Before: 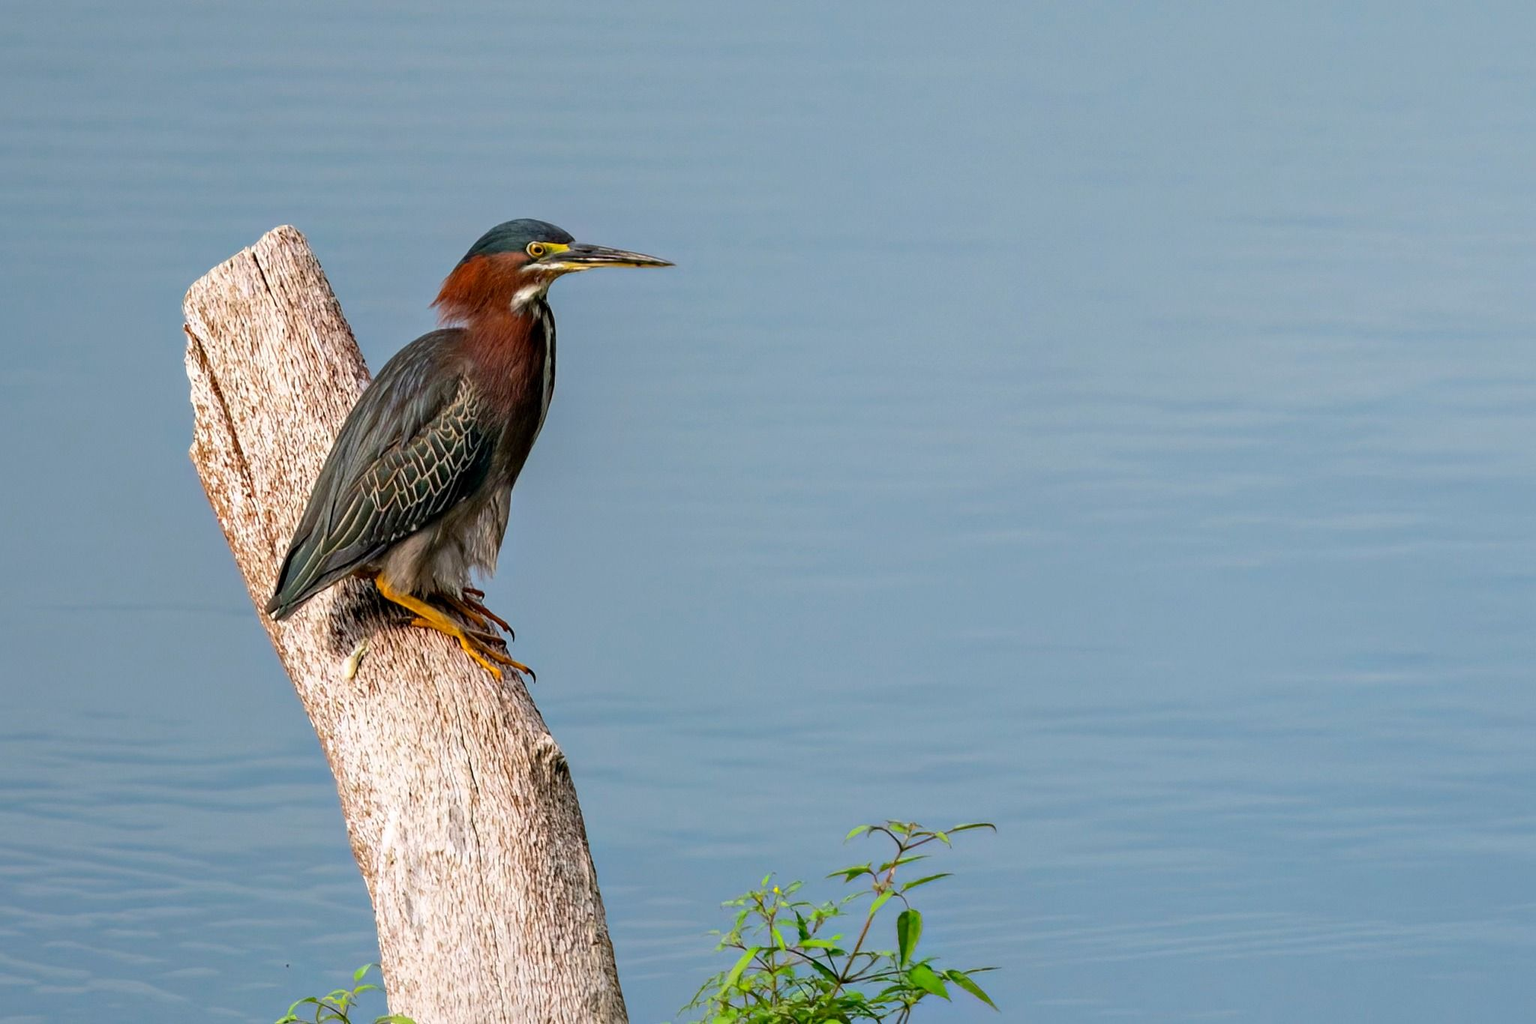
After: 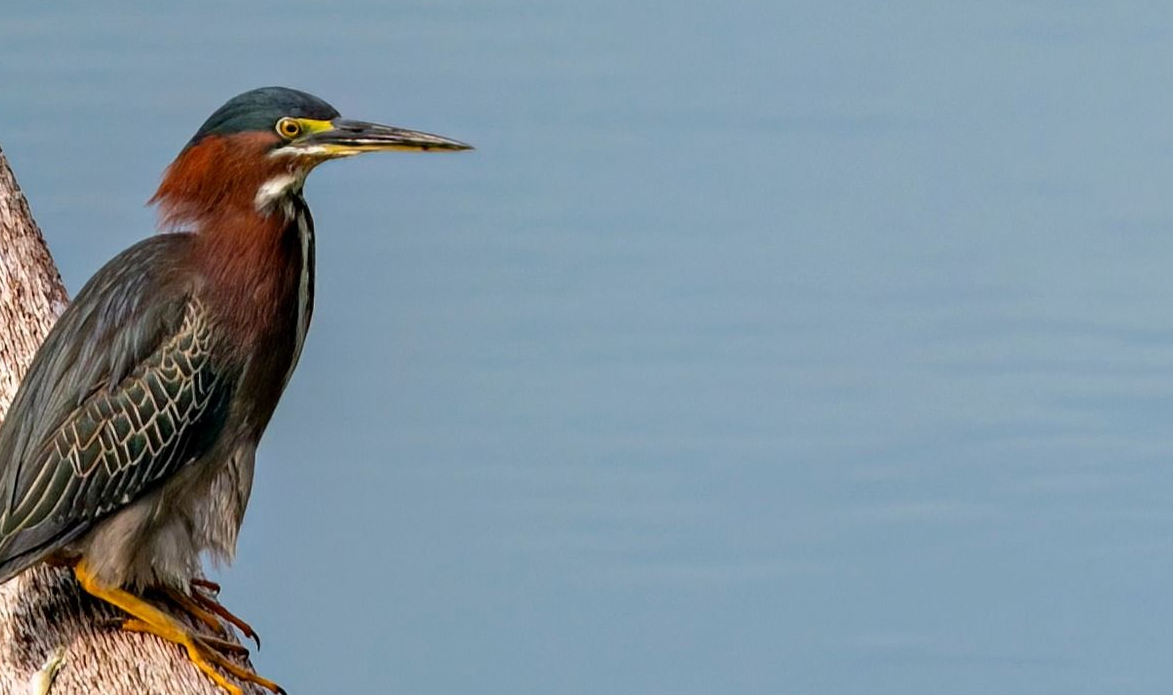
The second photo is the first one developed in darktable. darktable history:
crop: left 20.848%, top 15.031%, right 21.846%, bottom 34.043%
